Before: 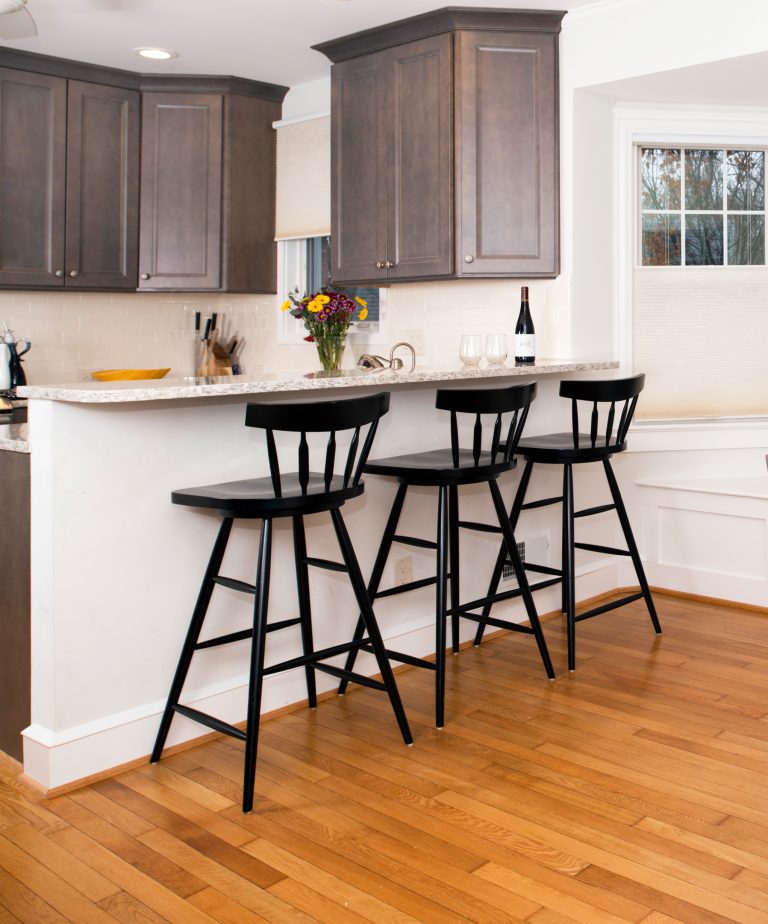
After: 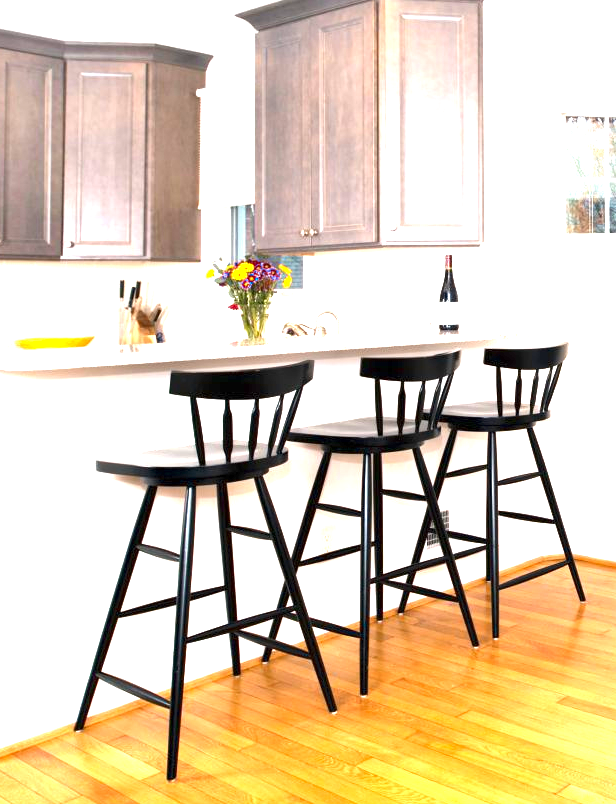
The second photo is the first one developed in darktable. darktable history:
exposure: exposure 1.991 EV, compensate highlight preservation false
crop: left 9.992%, top 3.571%, right 9.183%, bottom 9.28%
color zones: curves: ch0 [(0.254, 0.492) (0.724, 0.62)]; ch1 [(0.25, 0.528) (0.719, 0.796)]; ch2 [(0, 0.472) (0.25, 0.5) (0.73, 0.184)]
